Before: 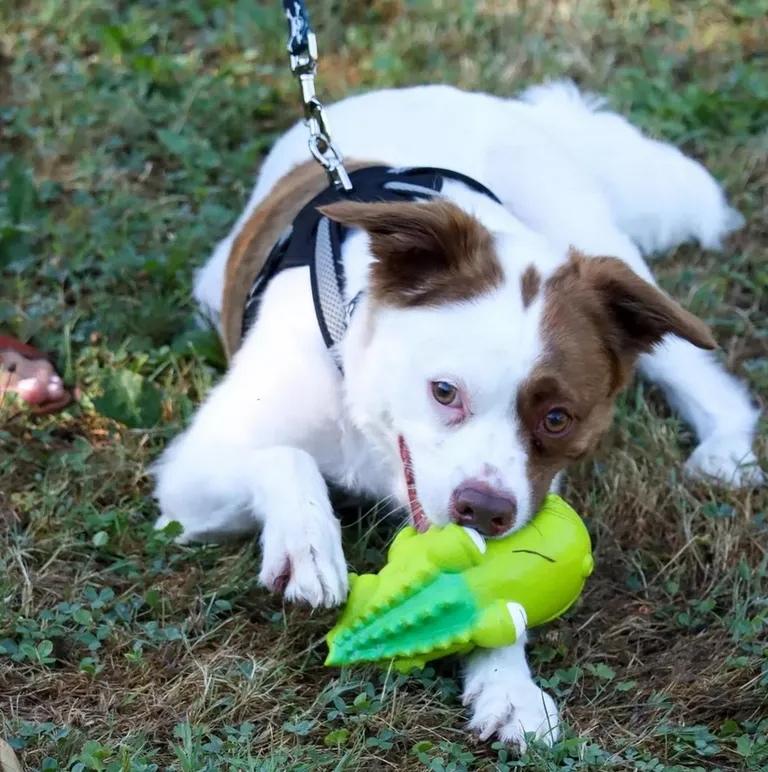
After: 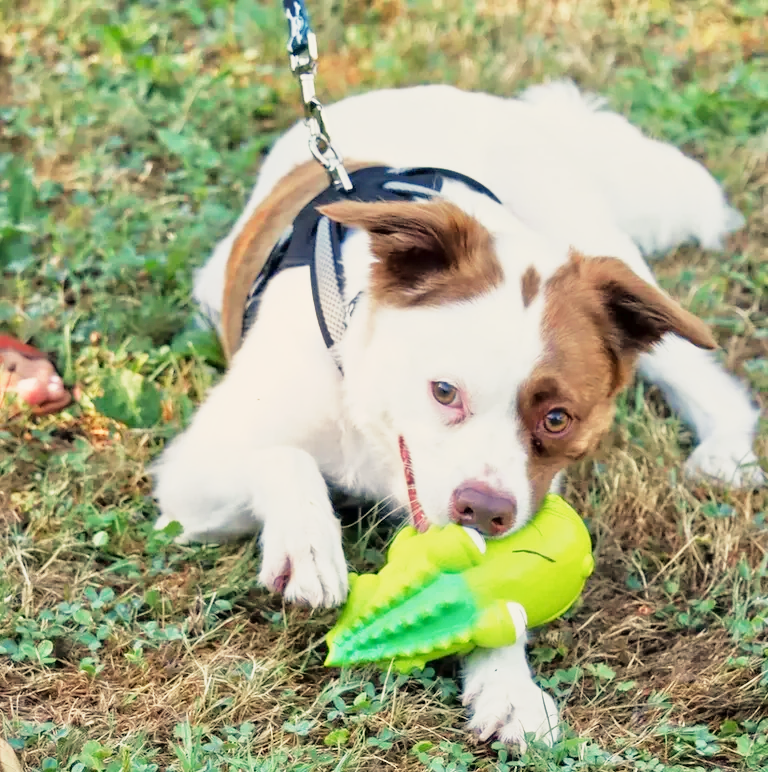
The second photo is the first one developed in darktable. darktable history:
tone equalizer: -7 EV 0.15 EV, -6 EV 0.6 EV, -5 EV 1.15 EV, -4 EV 1.33 EV, -3 EV 1.15 EV, -2 EV 0.6 EV, -1 EV 0.15 EV, mask exposure compensation -0.5 EV
base curve: curves: ch0 [(0, 0) (0.088, 0.125) (0.176, 0.251) (0.354, 0.501) (0.613, 0.749) (1, 0.877)], preserve colors none
white balance: red 1.123, blue 0.83
